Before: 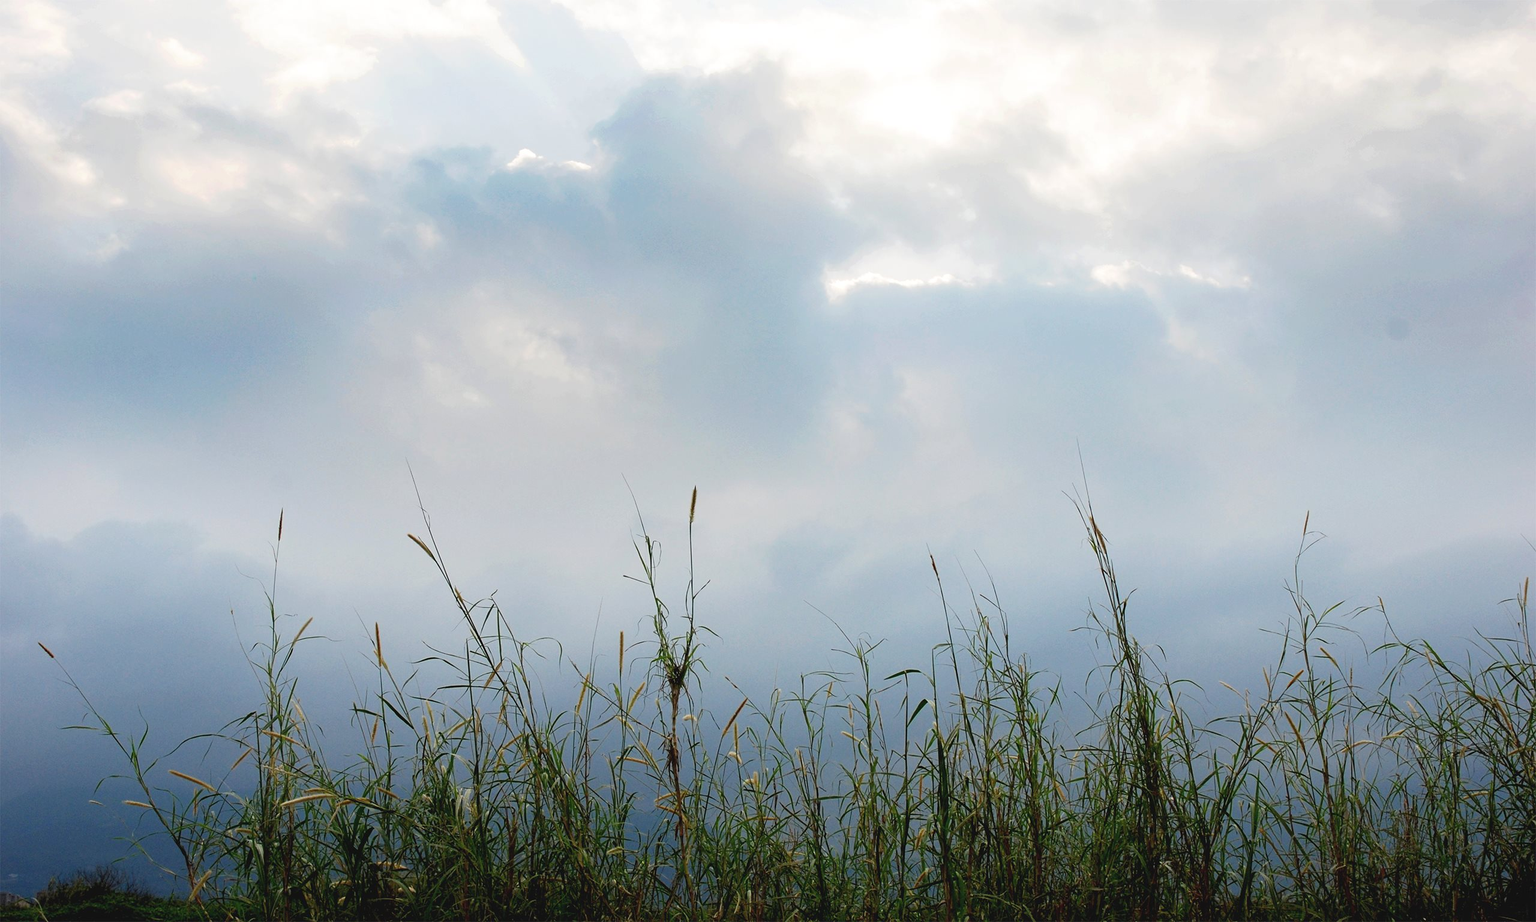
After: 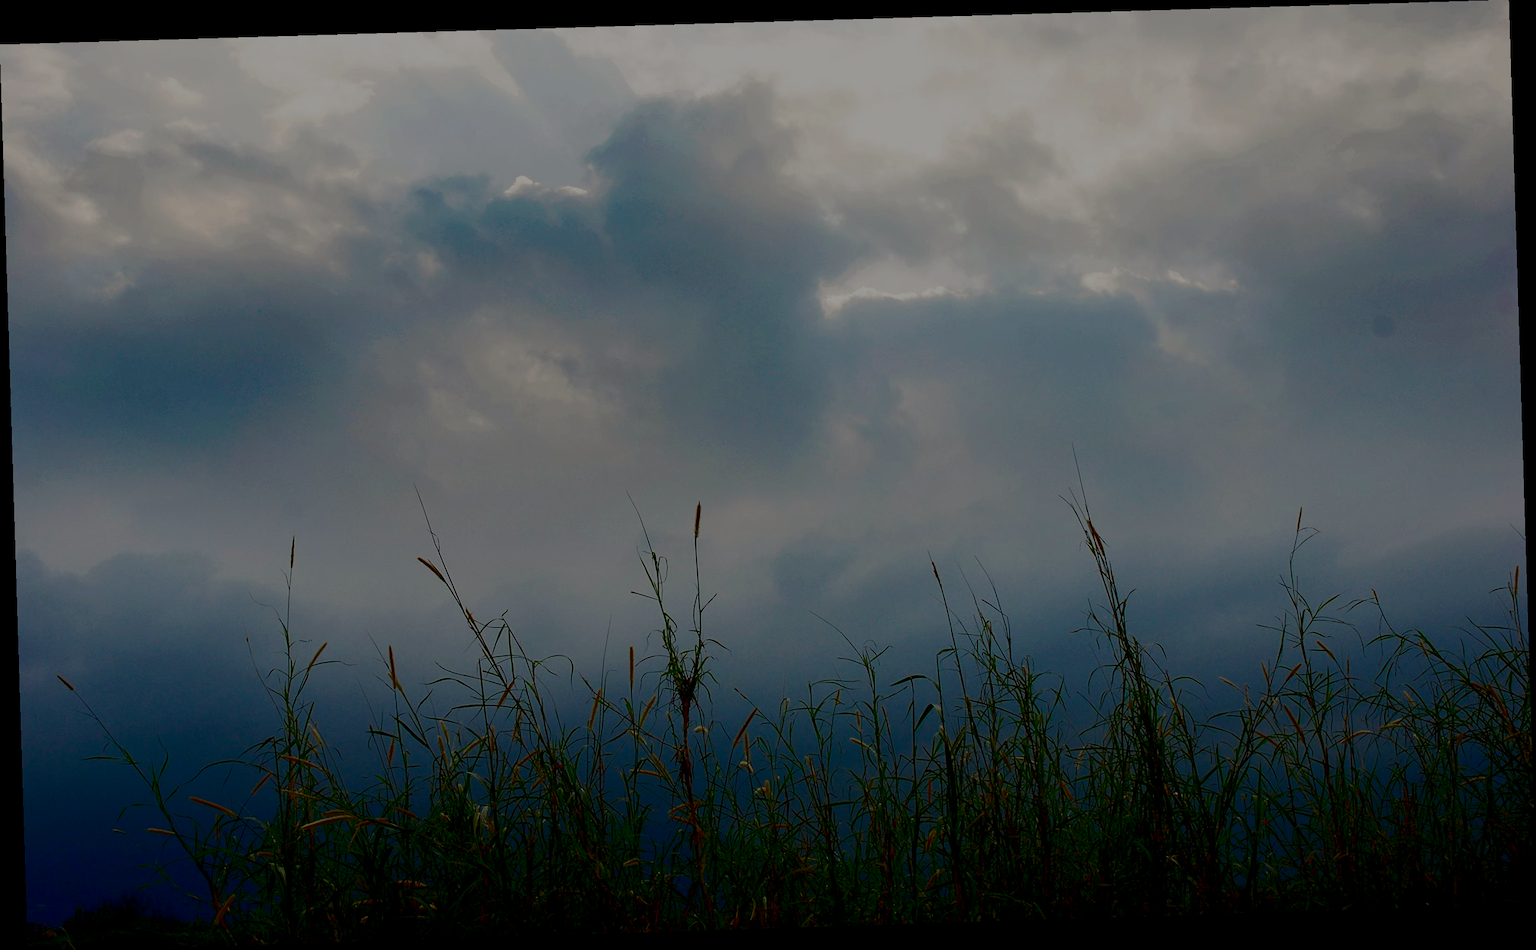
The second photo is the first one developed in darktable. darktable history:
filmic rgb: middle gray luminance 29%, black relative exposure -10.3 EV, white relative exposure 5.5 EV, threshold 6 EV, target black luminance 0%, hardness 3.95, latitude 2.04%, contrast 1.132, highlights saturation mix 5%, shadows ↔ highlights balance 15.11%, preserve chrominance no, color science v3 (2019), use custom middle-gray values true, iterations of high-quality reconstruction 0, enable highlight reconstruction true
white balance: red 1.009, blue 0.985
crop: bottom 0.071%
shadows and highlights: shadows -10, white point adjustment 1.5, highlights 10
contrast brightness saturation: contrast 0.09, brightness -0.59, saturation 0.17
rotate and perspective: rotation -1.77°, lens shift (horizontal) 0.004, automatic cropping off
velvia: on, module defaults
